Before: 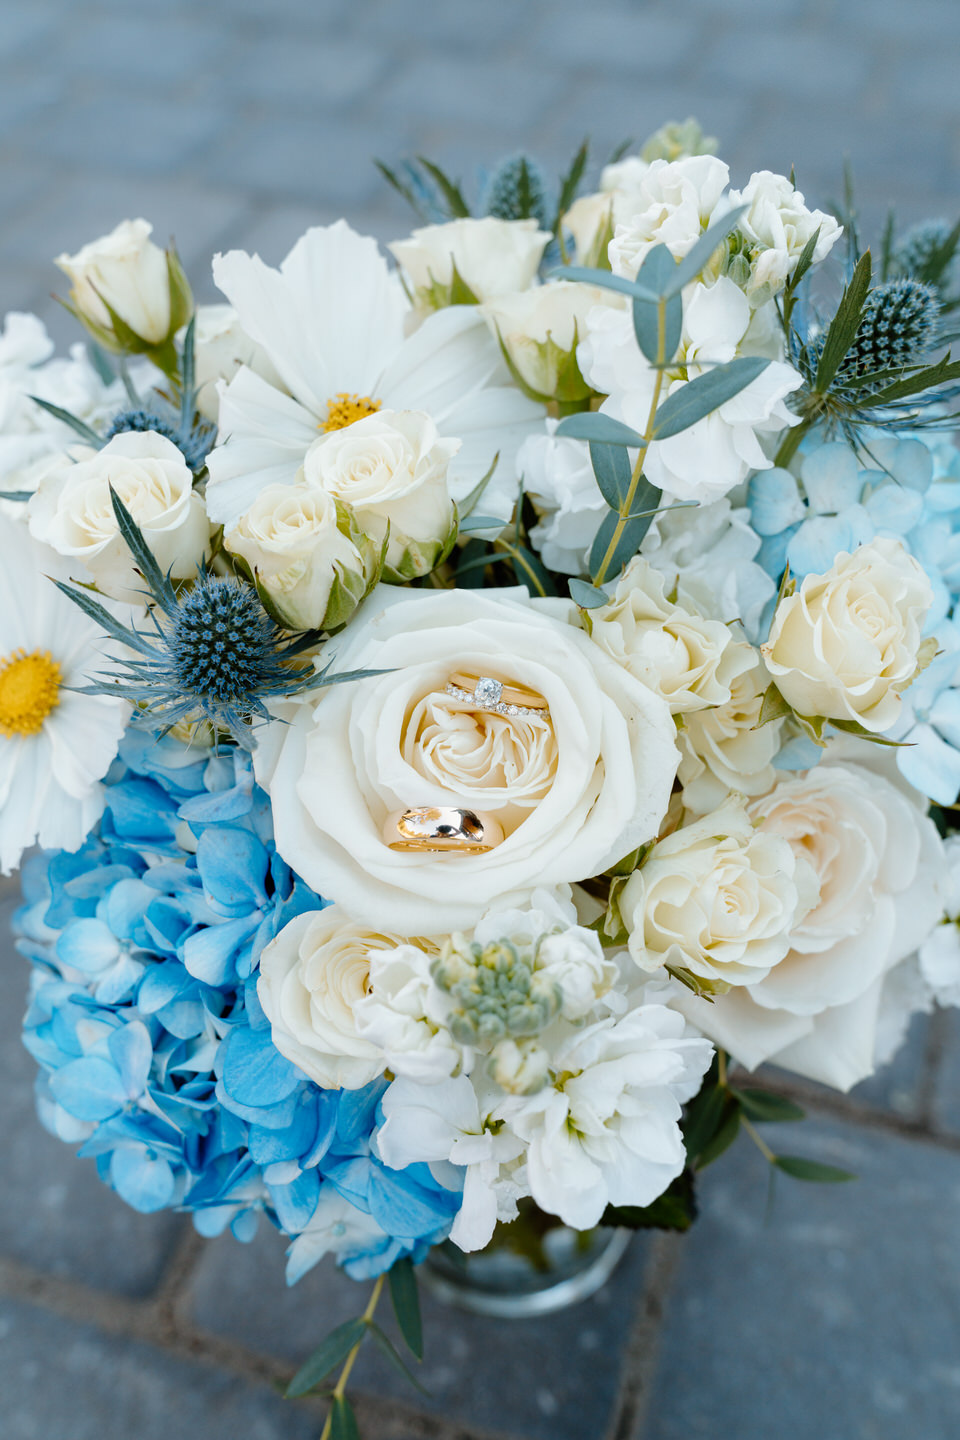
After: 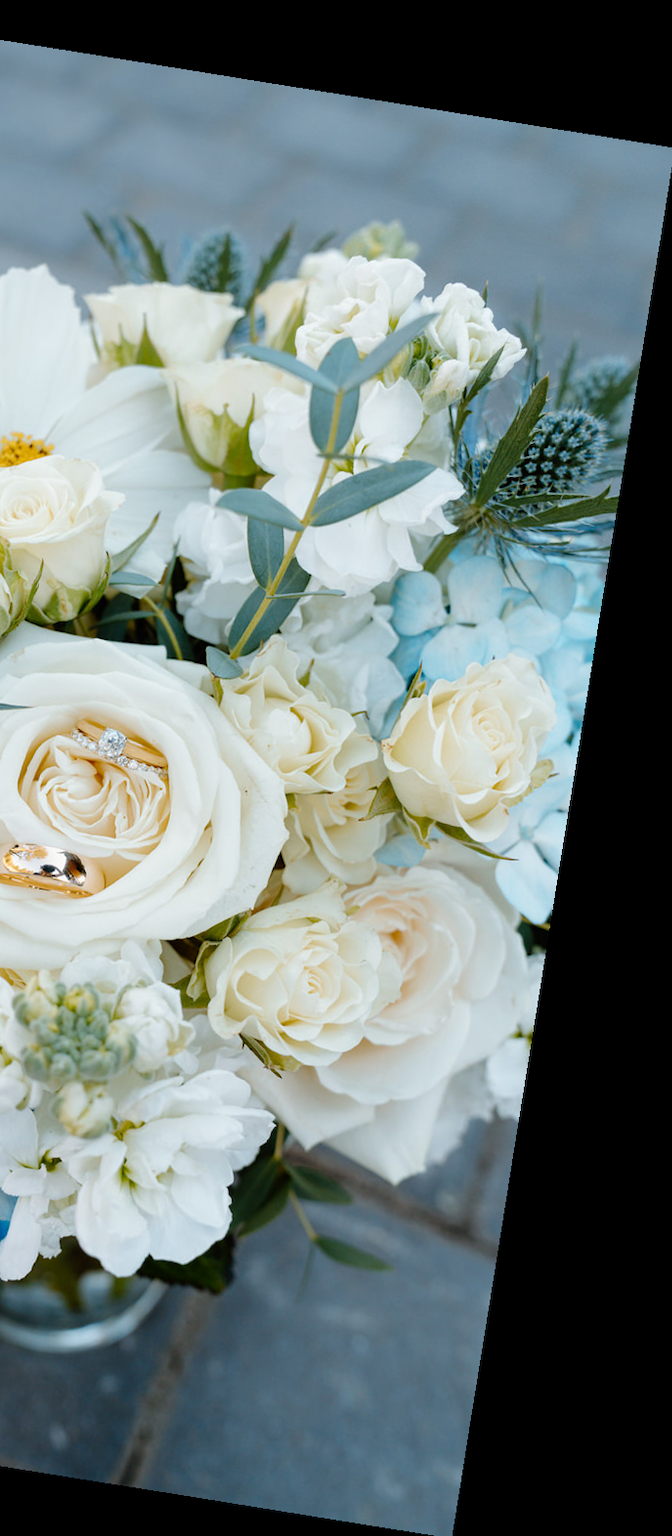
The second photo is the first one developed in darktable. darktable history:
crop: left 41.402%
rotate and perspective: rotation 9.12°, automatic cropping off
